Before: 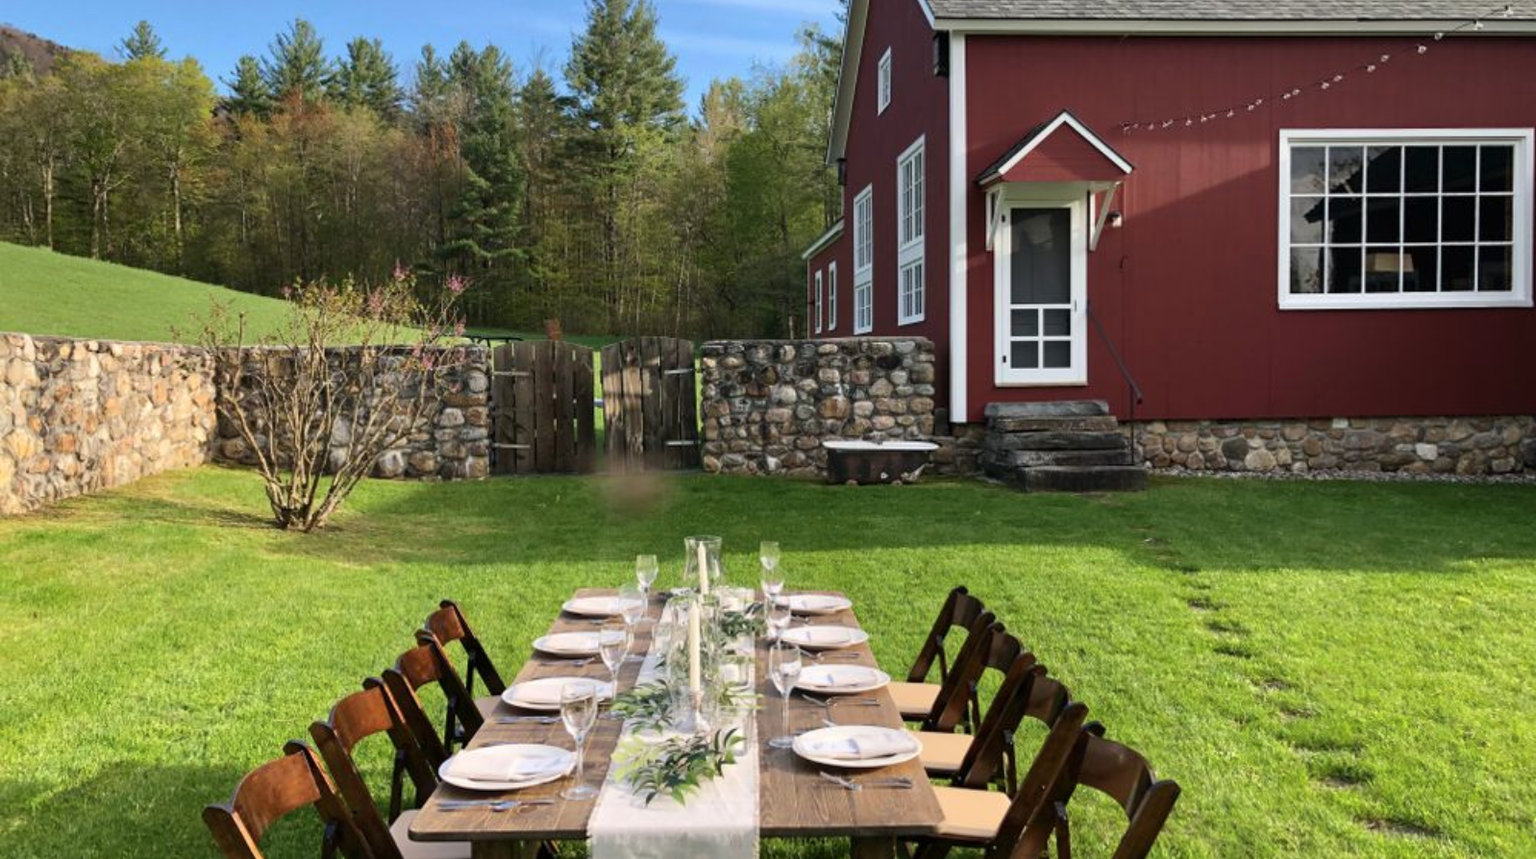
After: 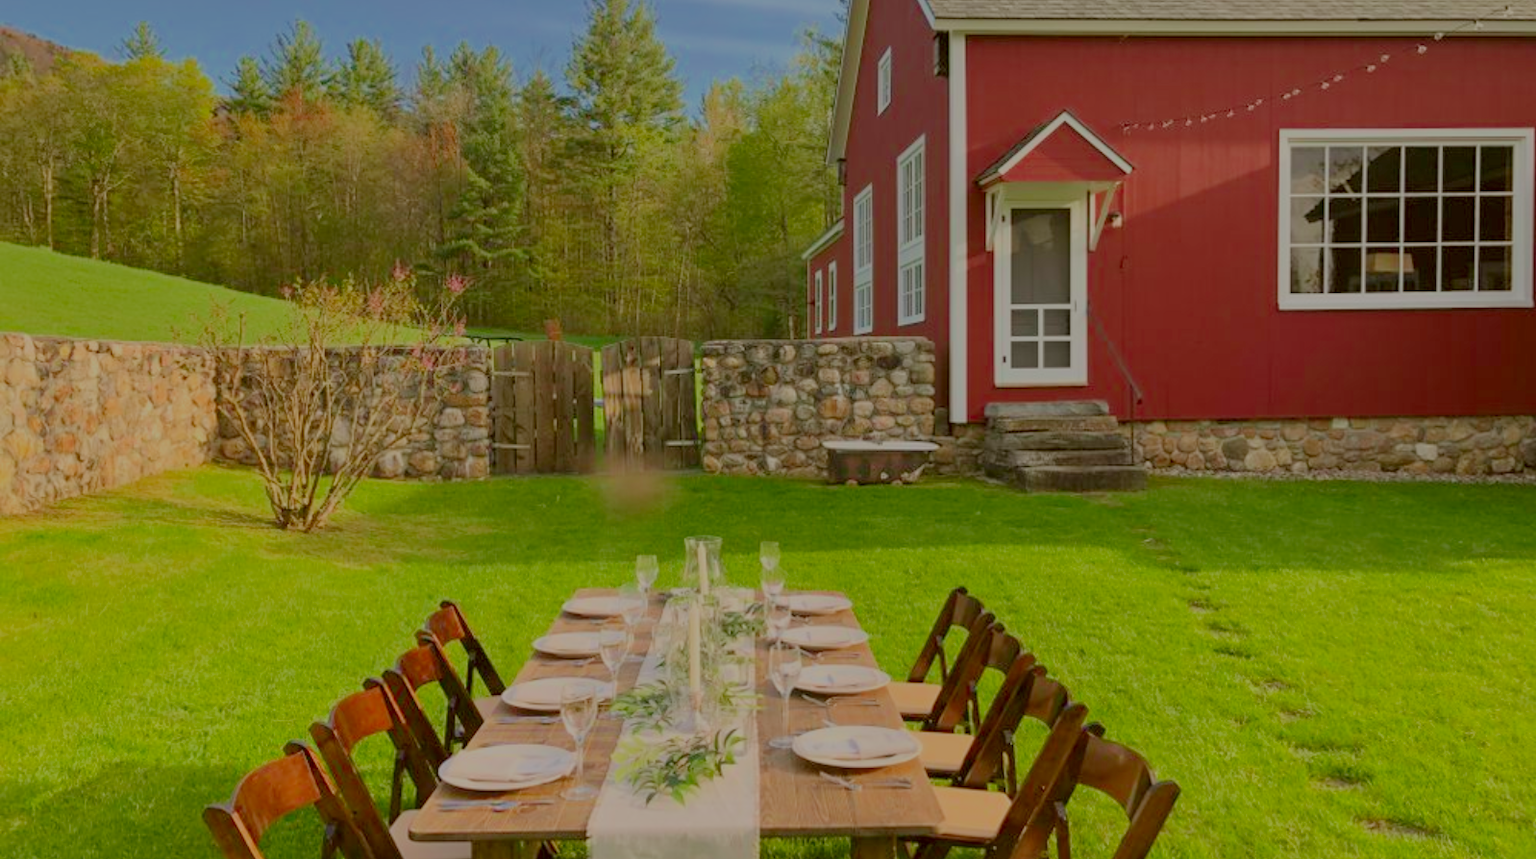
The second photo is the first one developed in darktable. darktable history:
color correction: highlights a* -0.482, highlights b* 0.161, shadows a* 4.66, shadows b* 20.72
filmic rgb: black relative exposure -14 EV, white relative exposure 8 EV, threshold 3 EV, hardness 3.74, latitude 50%, contrast 0.5, color science v5 (2021), contrast in shadows safe, contrast in highlights safe, enable highlight reconstruction true
color calibration: output R [0.946, 0.065, -0.013, 0], output G [-0.246, 1.264, -0.017, 0], output B [0.046, -0.098, 1.05, 0], illuminant custom, x 0.344, y 0.359, temperature 5045.54 K
